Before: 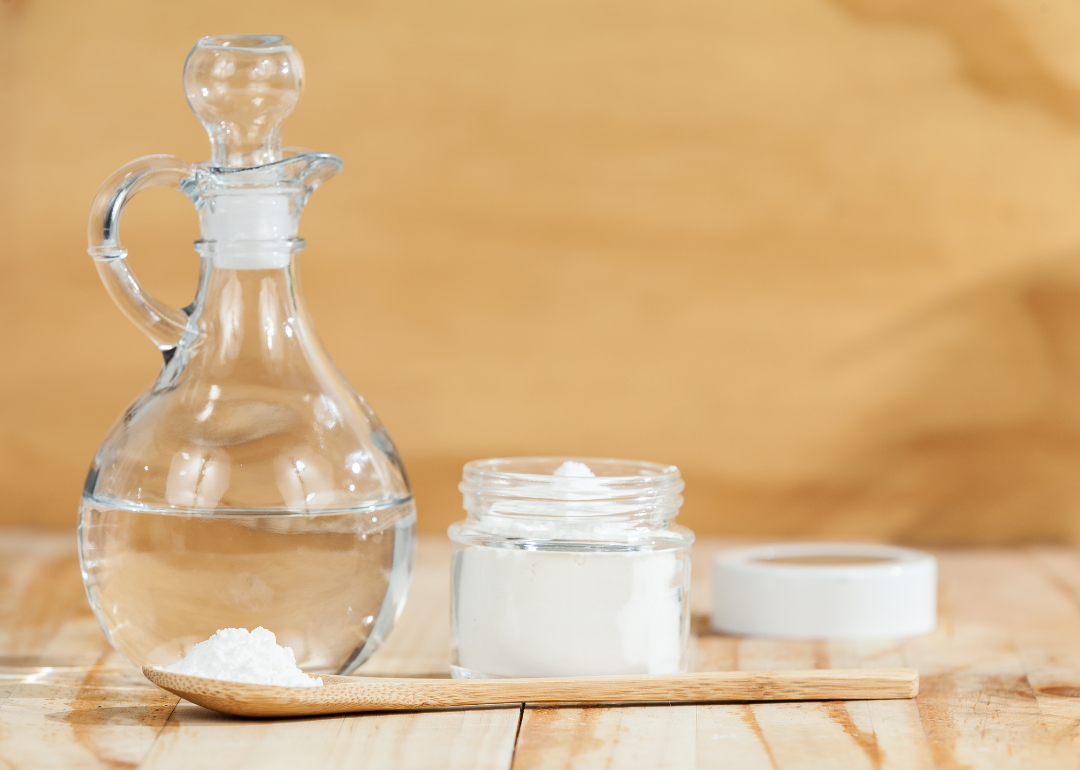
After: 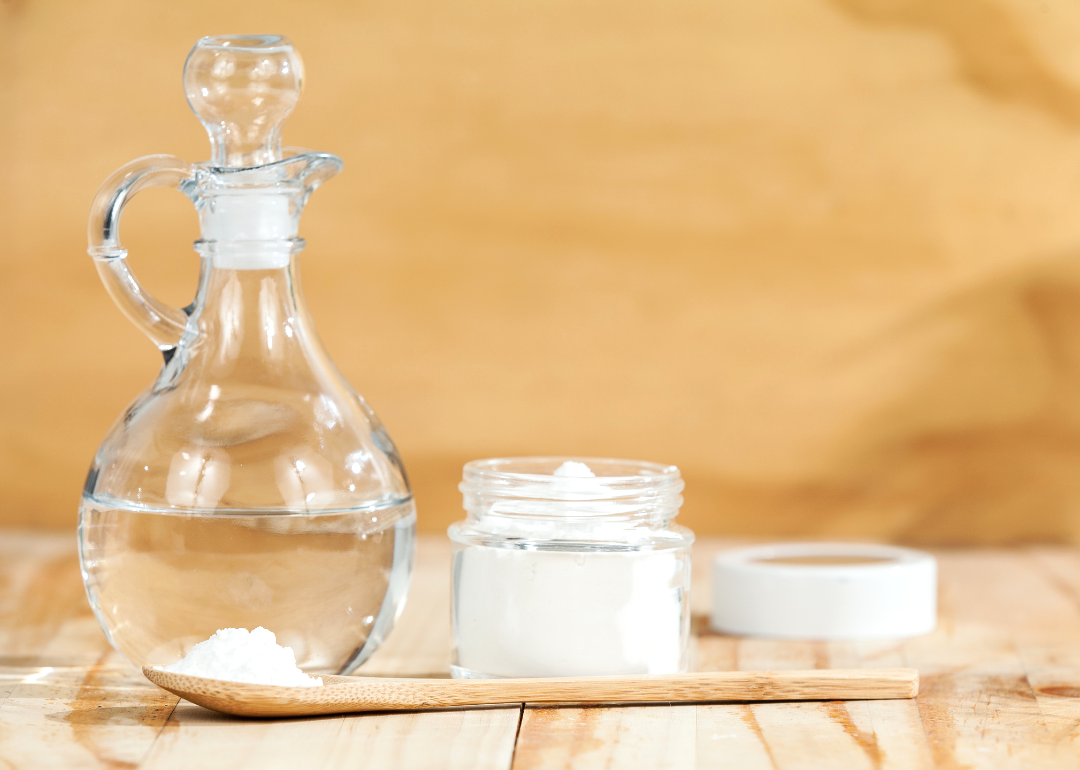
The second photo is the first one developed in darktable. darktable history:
levels: levels [0, 0.474, 0.947]
tone curve: curves: ch0 [(0, 0) (0.003, 0.003) (0.011, 0.011) (0.025, 0.024) (0.044, 0.044) (0.069, 0.068) (0.1, 0.098) (0.136, 0.133) (0.177, 0.174) (0.224, 0.22) (0.277, 0.272) (0.335, 0.329) (0.399, 0.392) (0.468, 0.46) (0.543, 0.546) (0.623, 0.626) (0.709, 0.711) (0.801, 0.802) (0.898, 0.898) (1, 1)], preserve colors none
